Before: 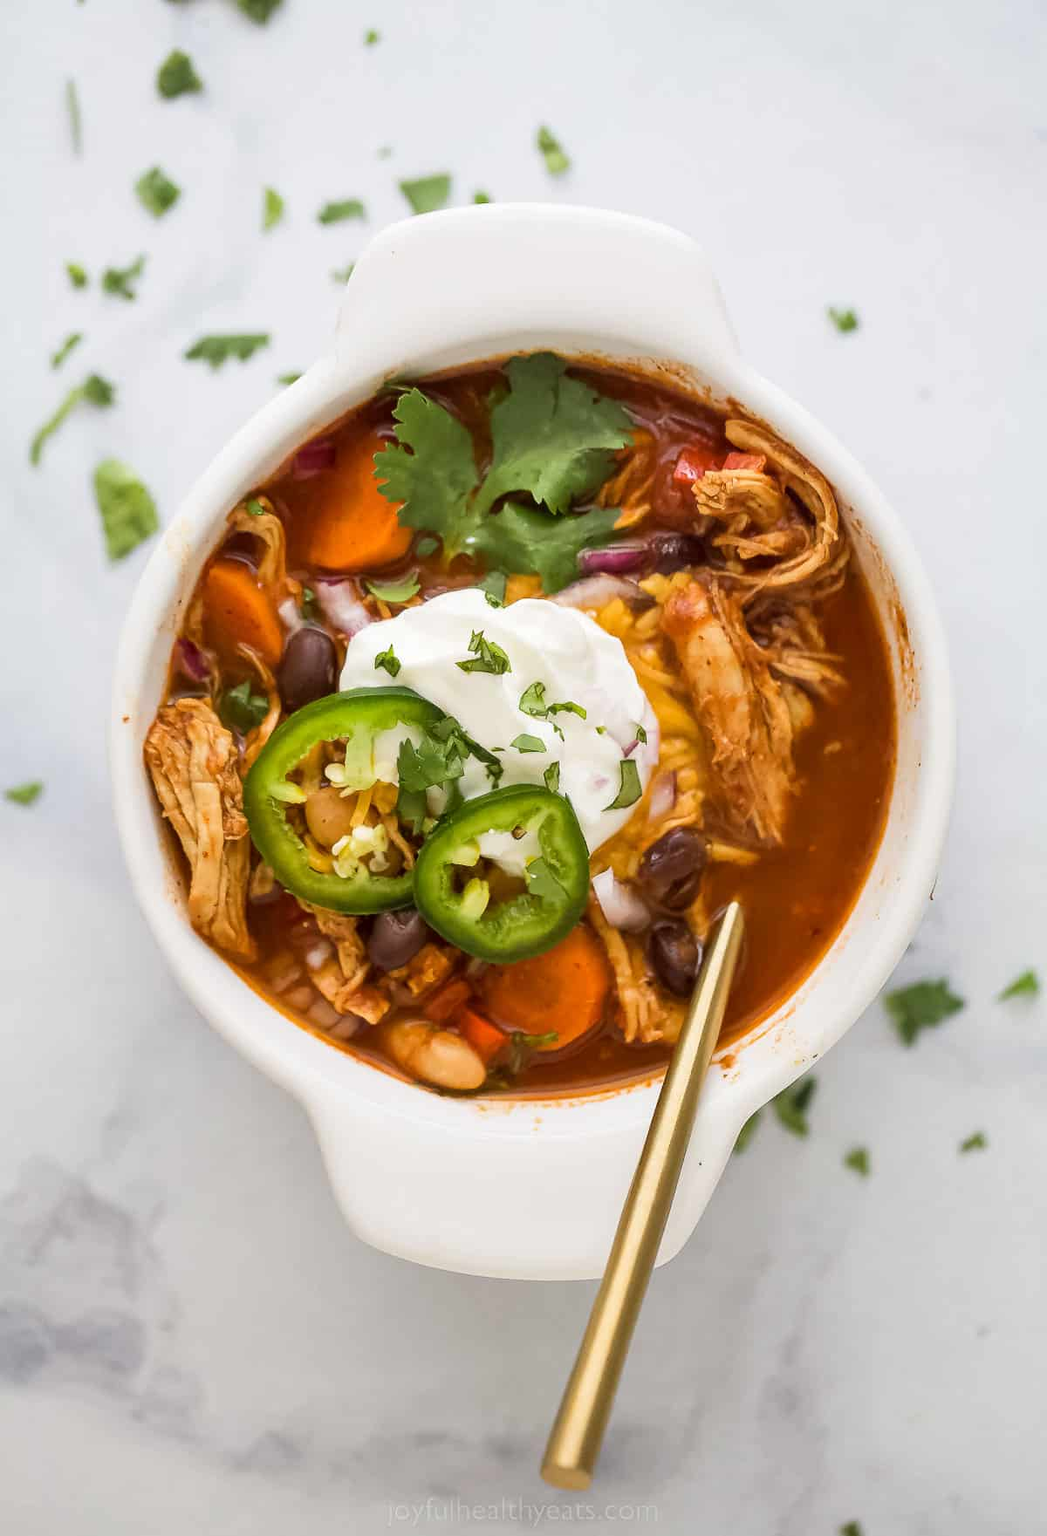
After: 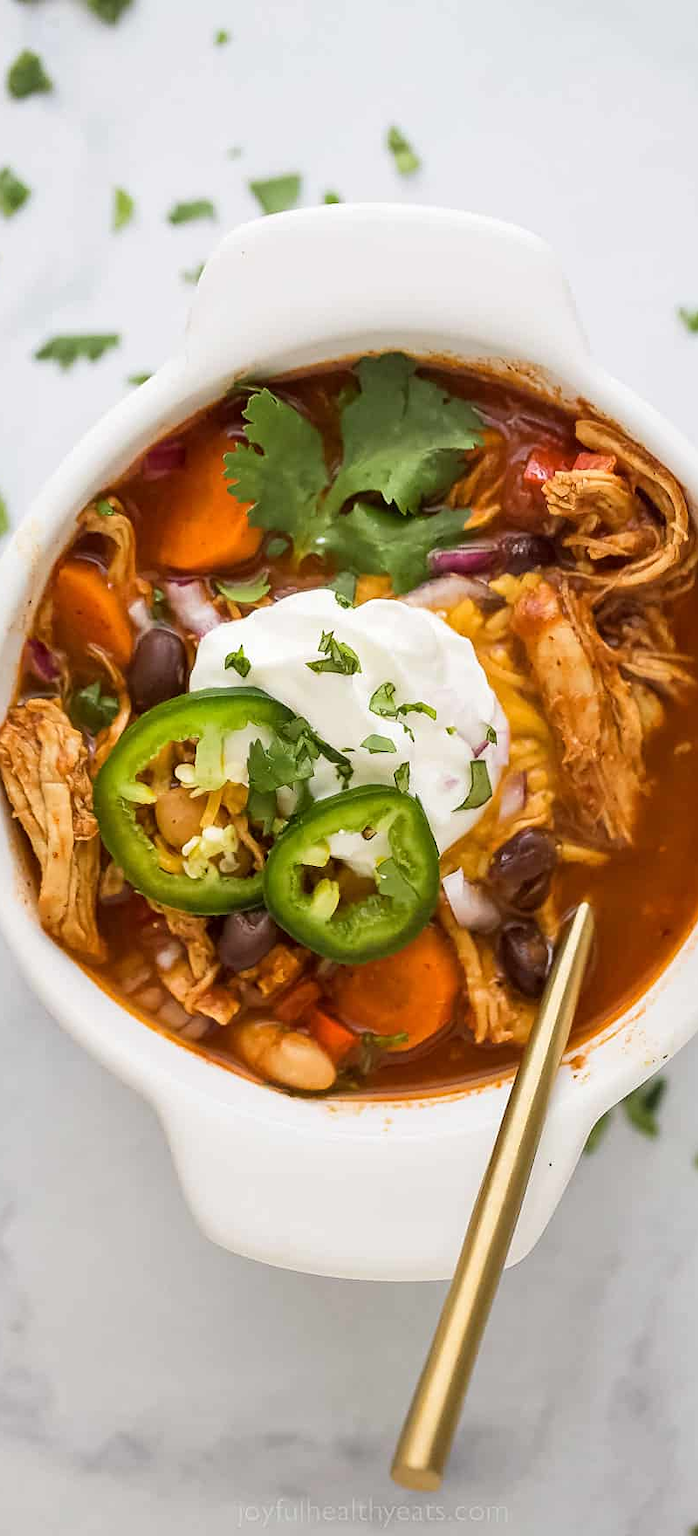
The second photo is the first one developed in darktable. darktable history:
sharpen: amount 0.216
crop and rotate: left 14.351%, right 18.978%
